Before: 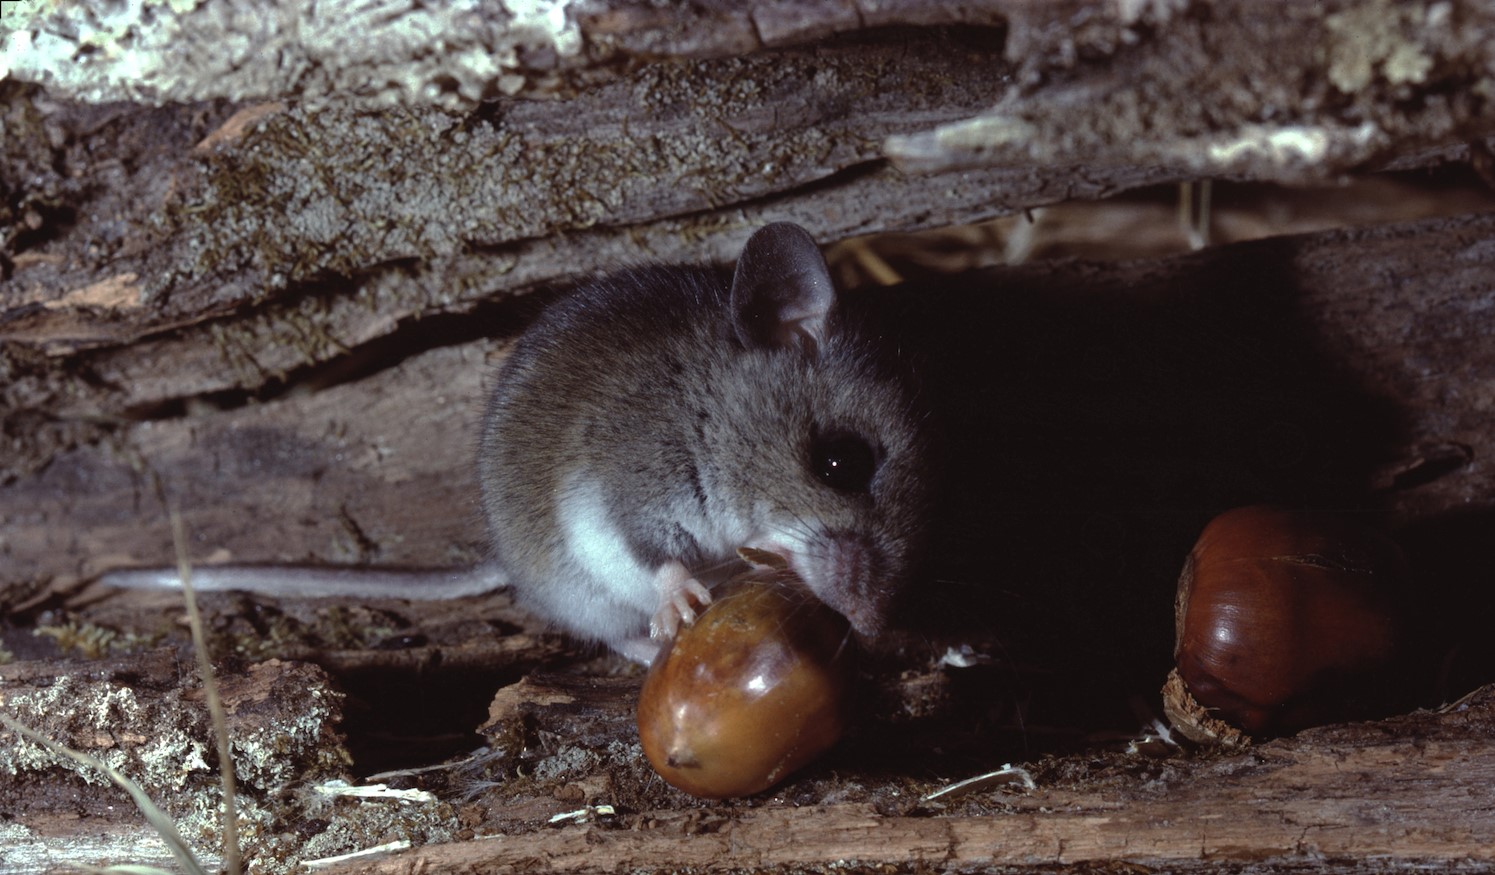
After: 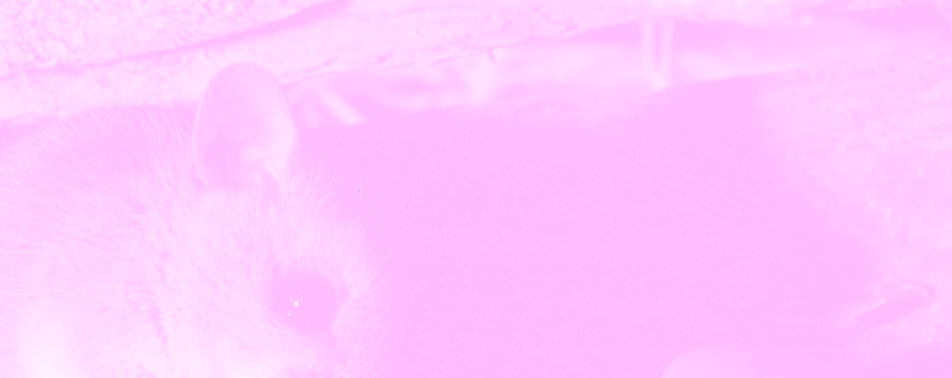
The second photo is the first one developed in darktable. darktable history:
vignetting: fall-off start 116.67%, fall-off radius 59.26%, brightness -0.31, saturation -0.056
colorize: hue 331.2°, saturation 75%, source mix 30.28%, lightness 70.52%, version 1
contrast brightness saturation: brightness 1
crop: left 36.005%, top 18.293%, right 0.31%, bottom 38.444%
exposure: black level correction 0, exposure 1.7 EV, compensate exposure bias true, compensate highlight preservation false
